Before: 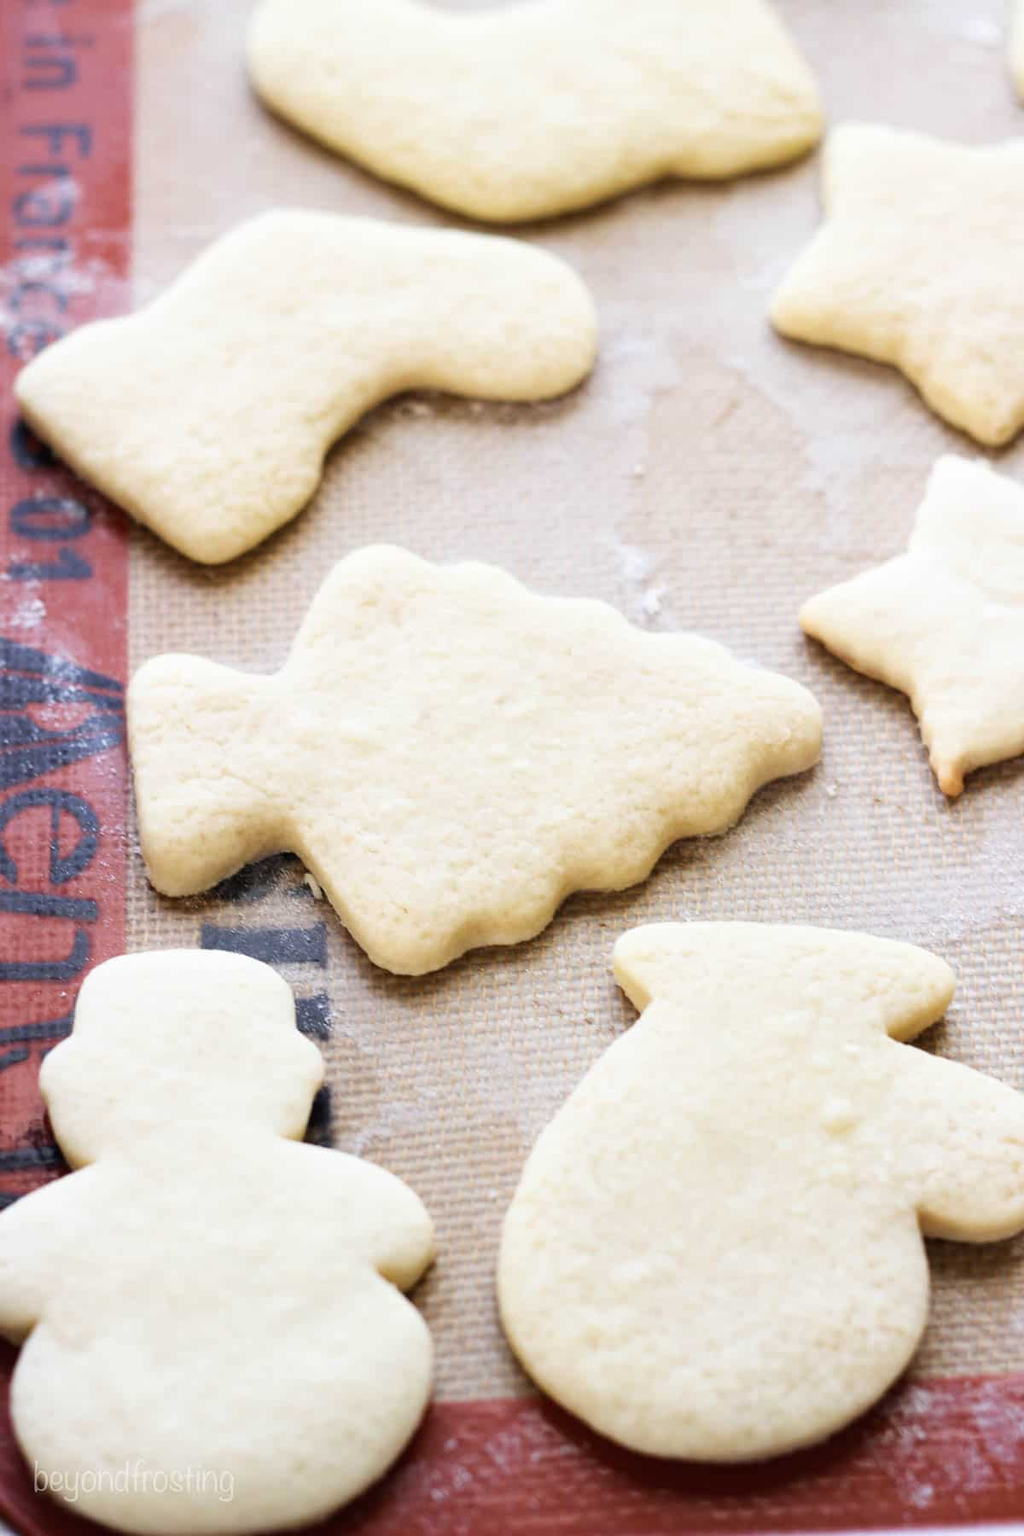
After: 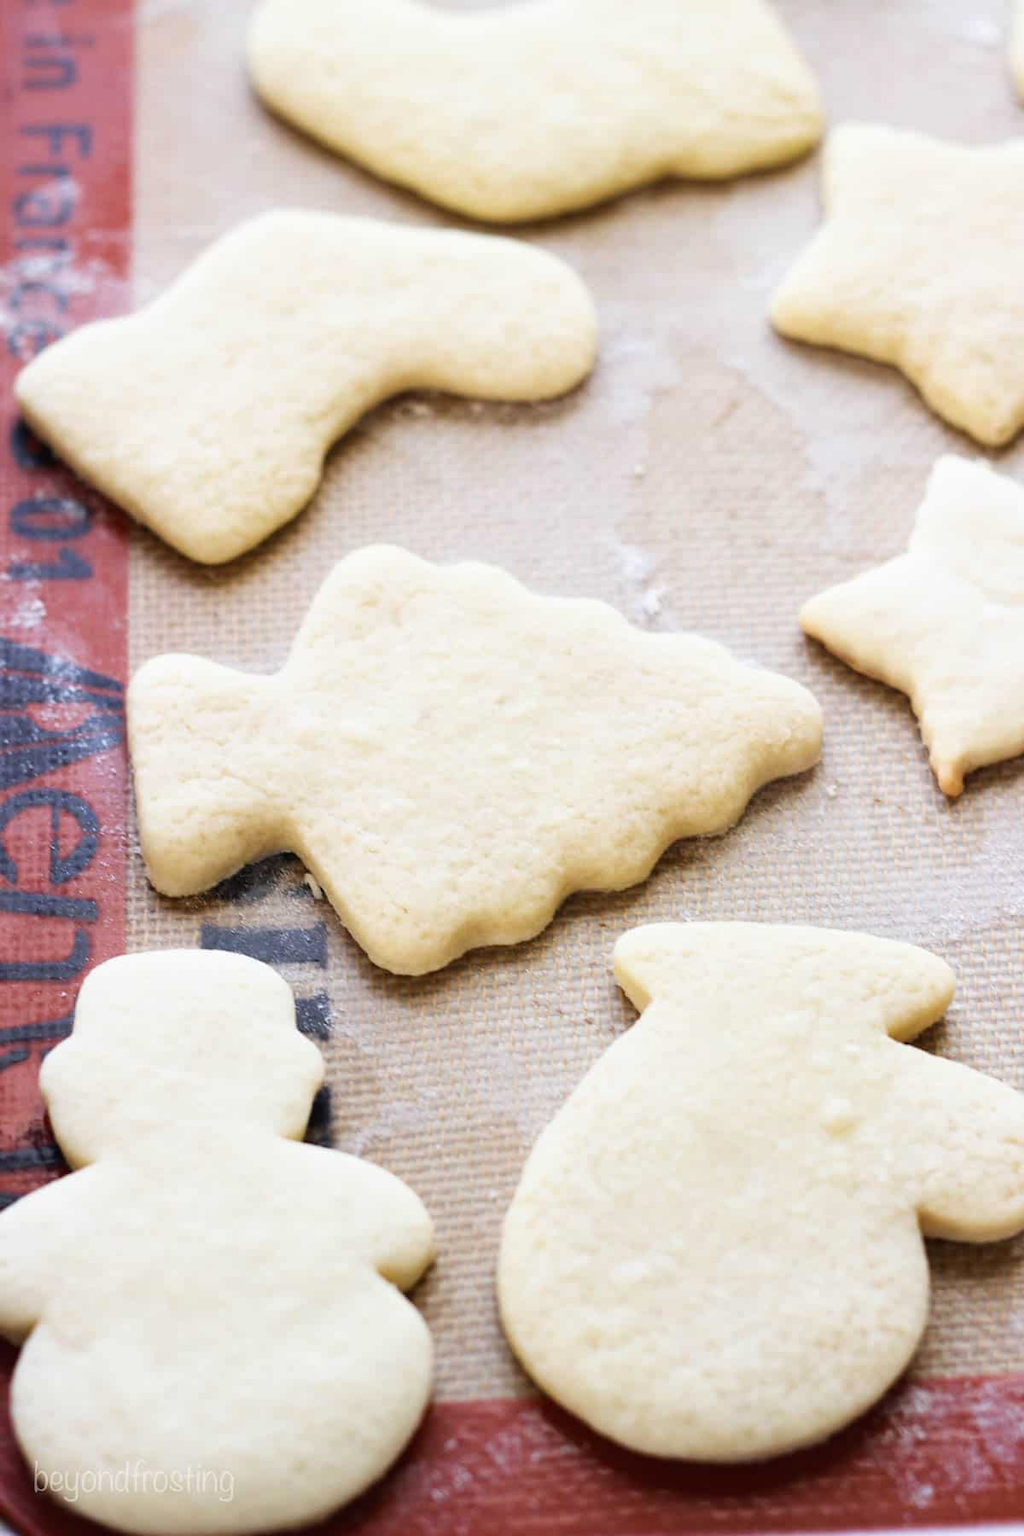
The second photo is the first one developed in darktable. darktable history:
contrast brightness saturation: contrast -0.015, brightness -0.01, saturation 0.03
